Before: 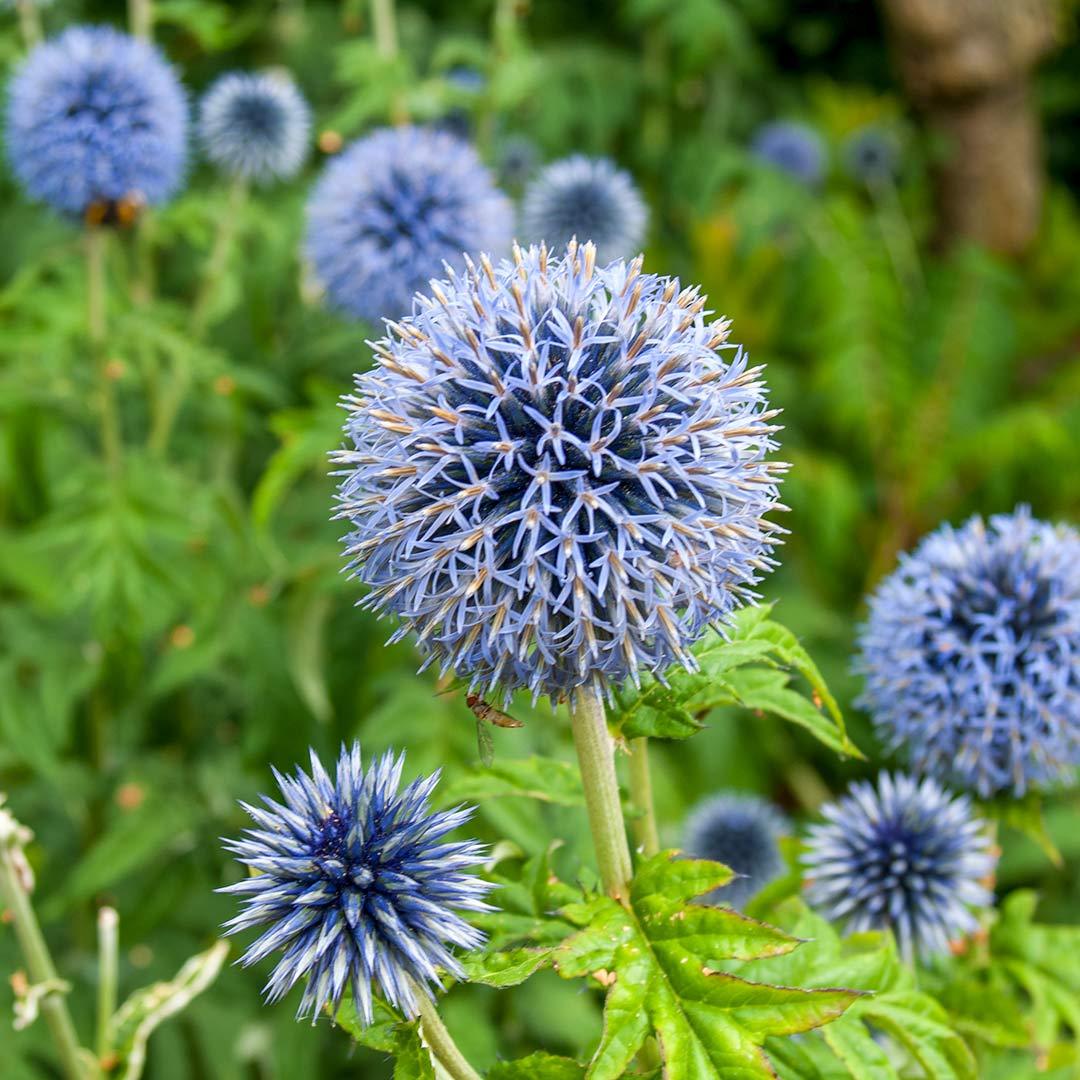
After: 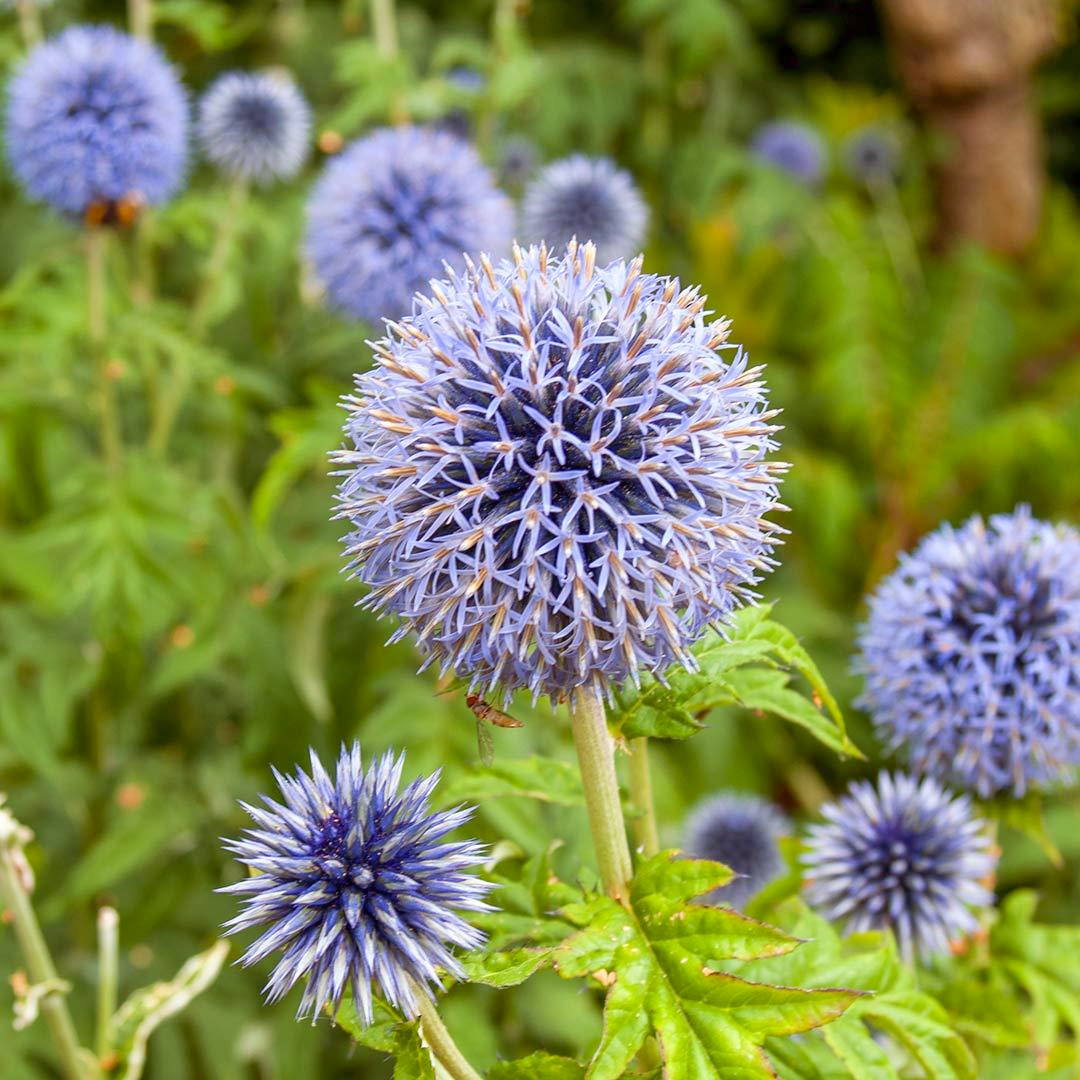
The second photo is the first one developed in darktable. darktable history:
levels: levels [0, 0.478, 1]
rgb levels: mode RGB, independent channels, levels [[0, 0.474, 1], [0, 0.5, 1], [0, 0.5, 1]]
